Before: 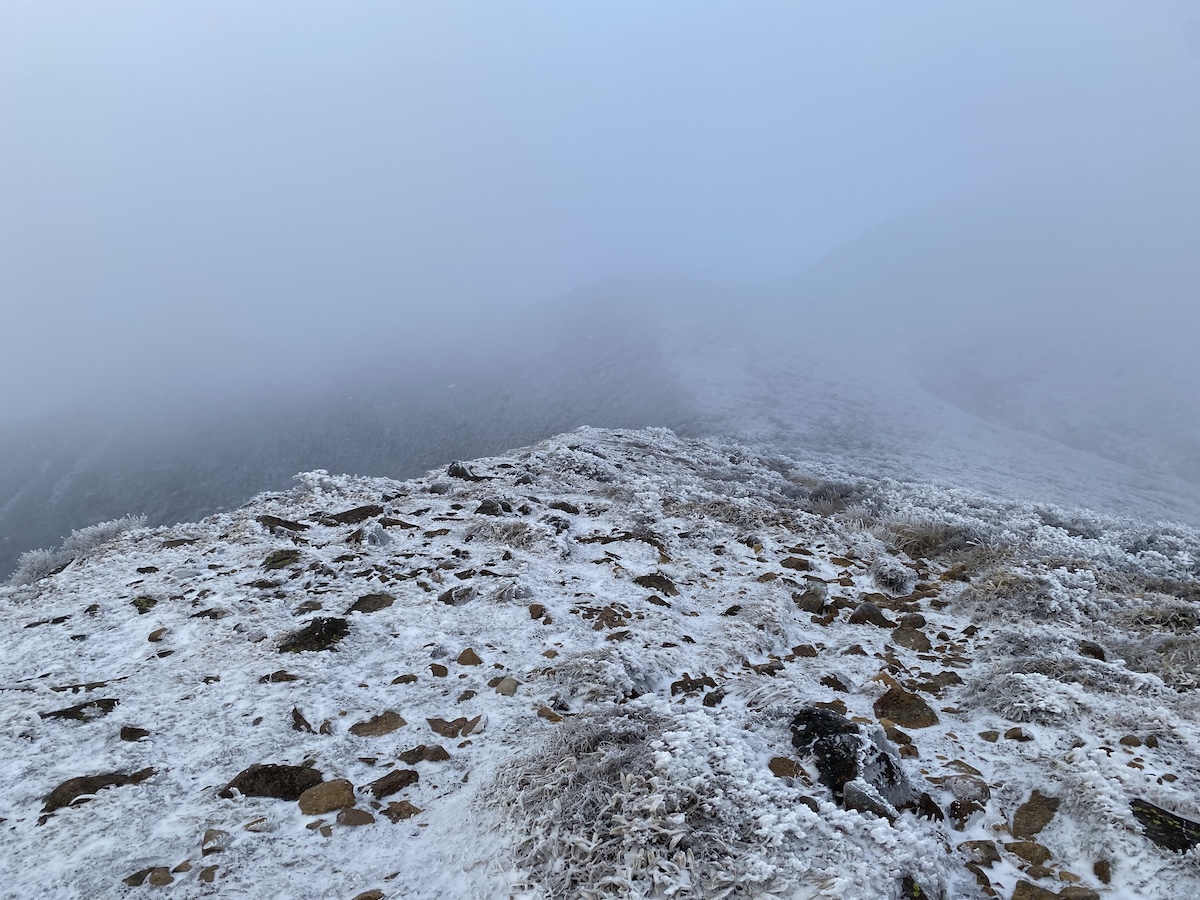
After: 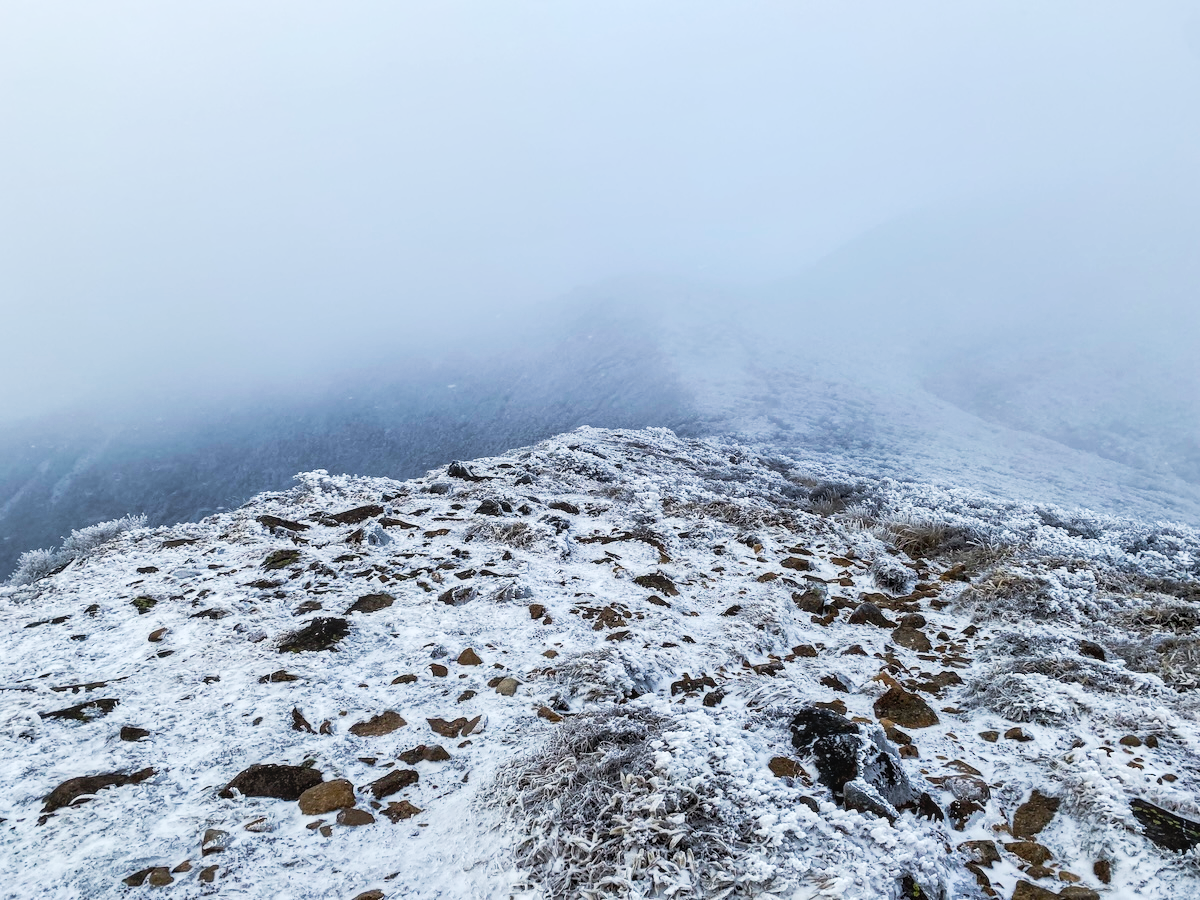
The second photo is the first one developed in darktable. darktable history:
tone curve: curves: ch0 [(0, 0.013) (0.074, 0.044) (0.251, 0.234) (0.472, 0.511) (0.63, 0.752) (0.746, 0.866) (0.899, 0.956) (1, 1)]; ch1 [(0, 0) (0.08, 0.08) (0.347, 0.394) (0.455, 0.441) (0.5, 0.5) (0.517, 0.53) (0.563, 0.611) (0.617, 0.682) (0.756, 0.788) (0.92, 0.92) (1, 1)]; ch2 [(0, 0) (0.096, 0.056) (0.304, 0.204) (0.5, 0.5) (0.539, 0.575) (0.597, 0.644) (0.92, 0.92) (1, 1)], preserve colors none
local contrast: on, module defaults
